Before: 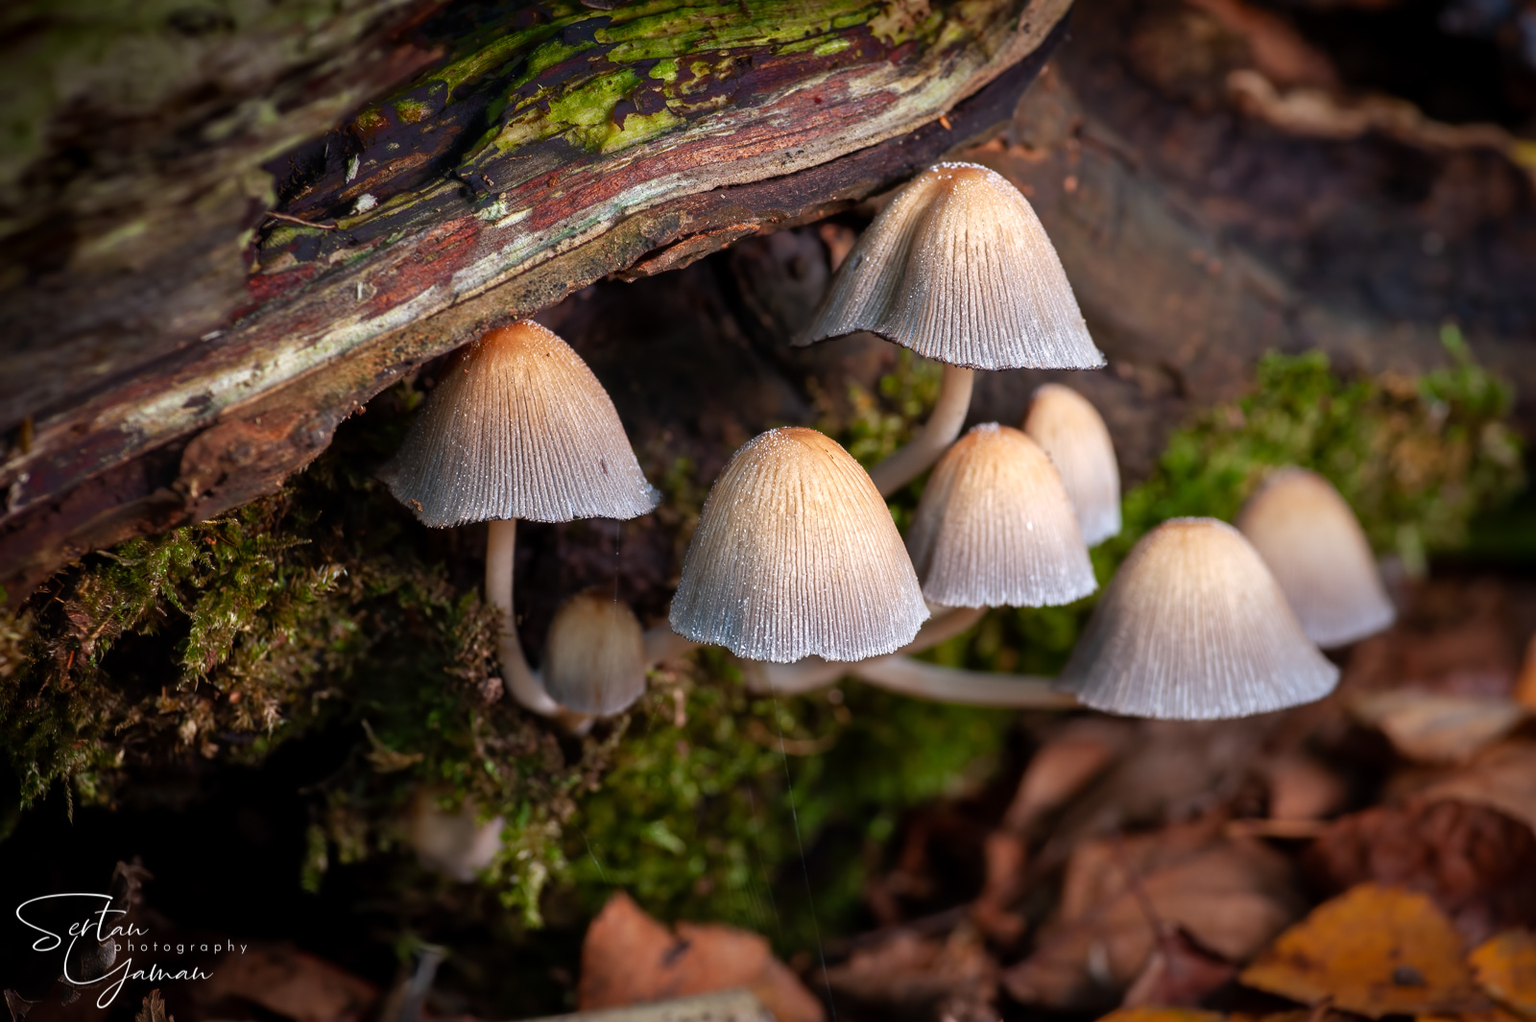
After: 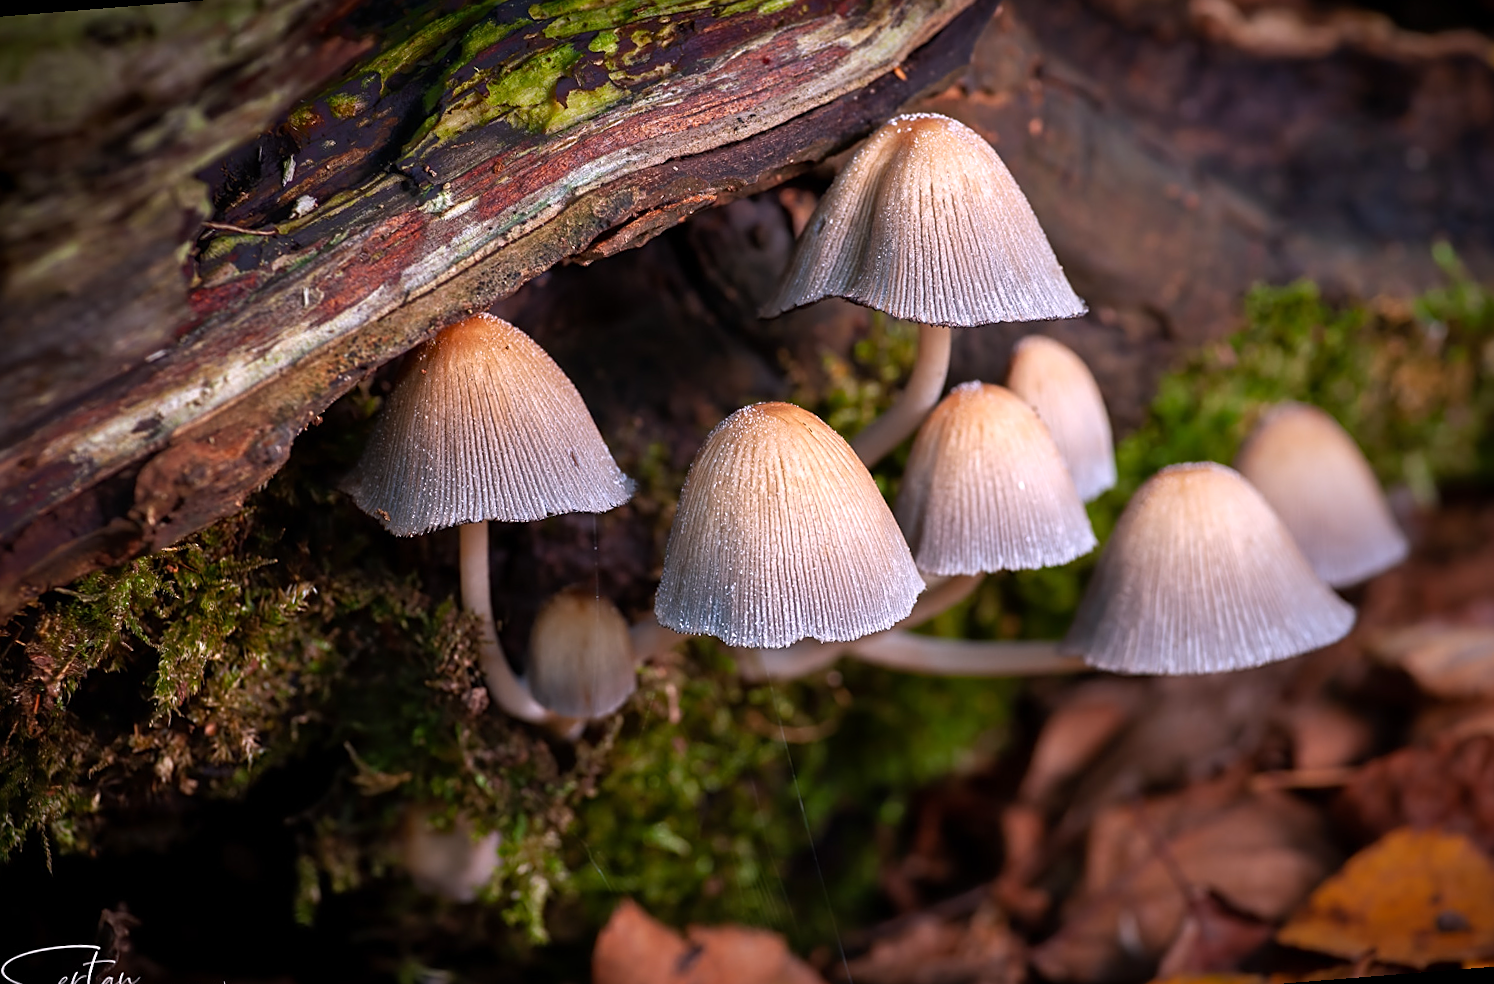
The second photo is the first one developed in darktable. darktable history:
white balance: red 1.05, blue 1.072
rotate and perspective: rotation -4.57°, crop left 0.054, crop right 0.944, crop top 0.087, crop bottom 0.914
sharpen: on, module defaults
